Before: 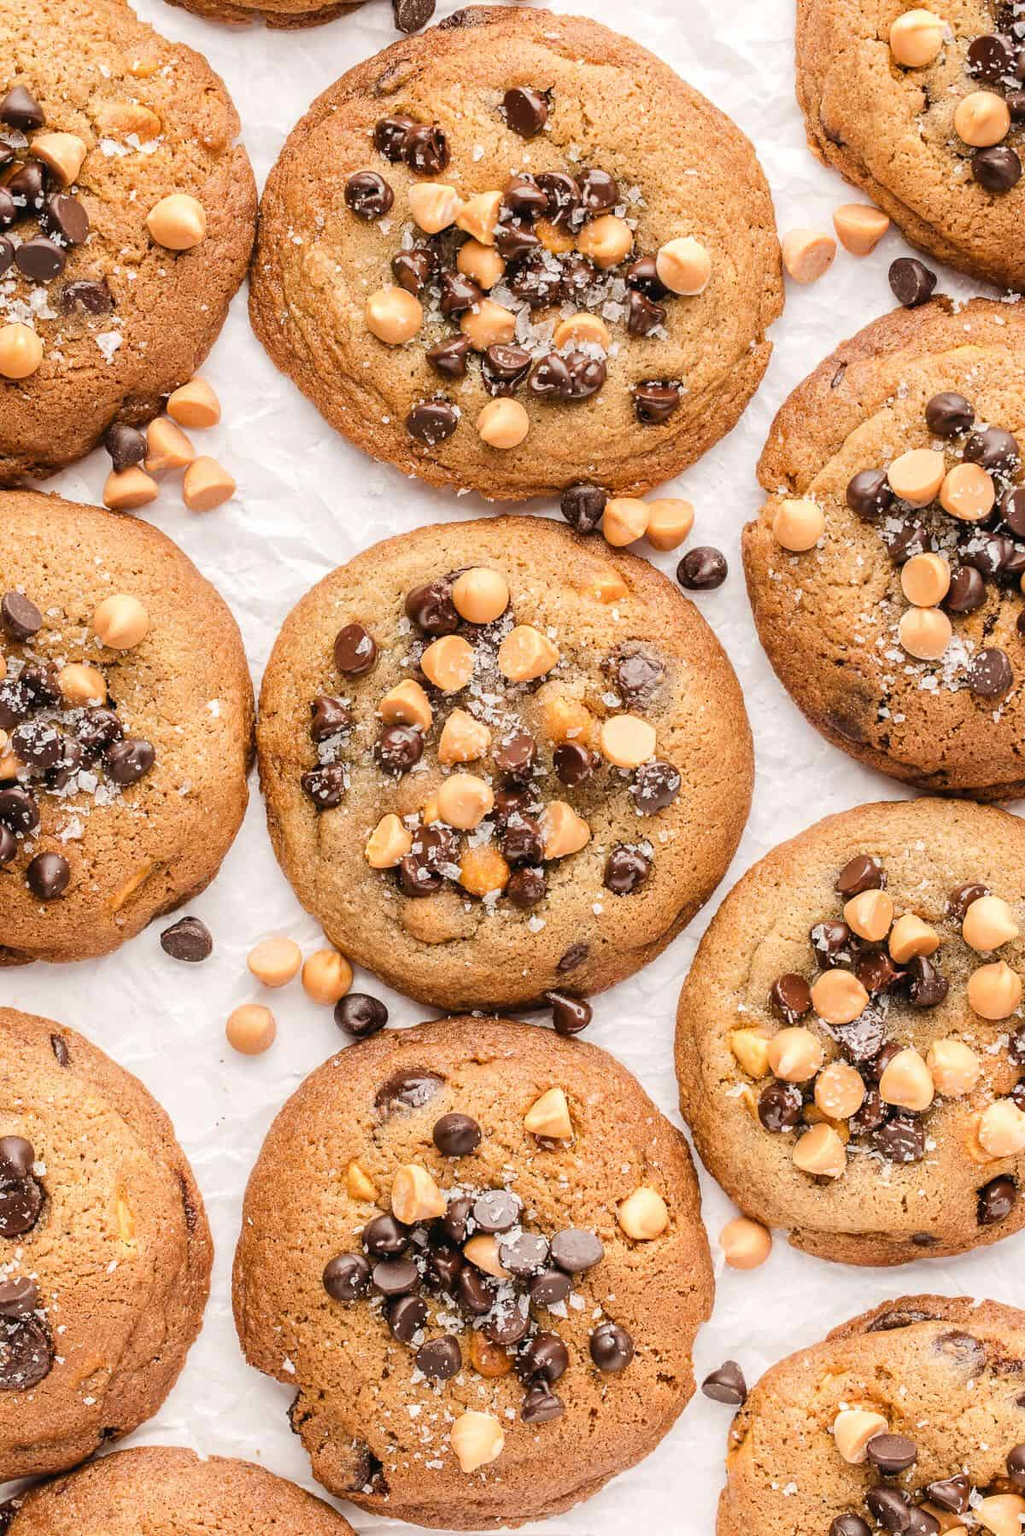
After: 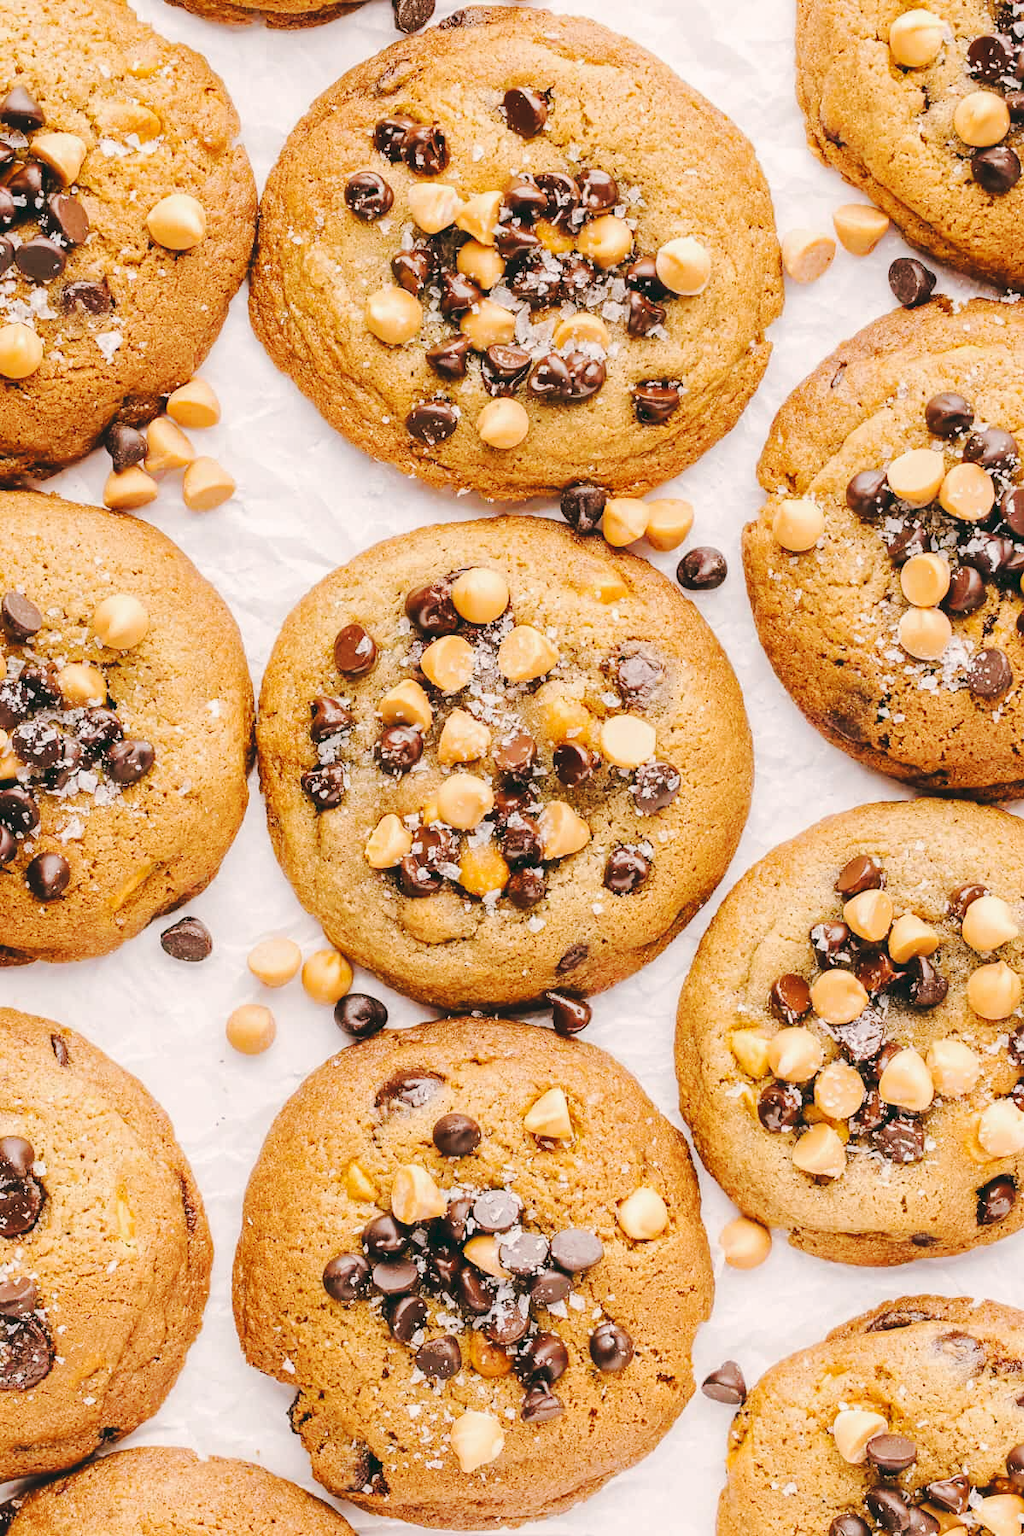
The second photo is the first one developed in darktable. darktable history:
tone curve: curves: ch0 [(0, 0) (0.003, 0.076) (0.011, 0.081) (0.025, 0.084) (0.044, 0.092) (0.069, 0.1) (0.1, 0.117) (0.136, 0.144) (0.177, 0.186) (0.224, 0.237) (0.277, 0.306) (0.335, 0.39) (0.399, 0.494) (0.468, 0.574) (0.543, 0.666) (0.623, 0.722) (0.709, 0.79) (0.801, 0.855) (0.898, 0.926) (1, 1)], preserve colors none
color look up table: target L [96.16, 91.66, 88.54, 82.46, 68.8, 59.36, 53.57, 55.19, 41.74, 57.71, 30.26, 30.03, 6.835, 200.37, 80.67, 77.72, 72.47, 71.58, 68.31, 65.96, 53.31, 49.31, 48.08, 45.85, 30.91, 30.85, 22.99, 17.86, 87.9, 74.1, 65.96, 66.04, 56.78, 51.36, 45.89, 42.46, 43.58, 36.22, 13.37, 2.116, 95.34, 87.5, 80.51, 77.34, 67.84, 58.93, 50.61, 37.16, 40.48], target a [-2.143, -20.55, -22.9, -40.26, -52.48, -30.27, -51.28, -20.8, -33.97, -46.97, -26.53, -10.37, -21.72, 0, 8.289, -0.141, 28.23, 38.34, 6.685, 41.62, 20.72, 68.96, 40.34, 58.77, 6.011, 43.89, 39.4, 27.48, 17.89, 51.39, 61.1, 73.2, 78.12, 51.36, 71.23, 38.59, 64.23, 17.51, 22.17, -3.72, -0.495, -54.61, -34.61, -33.41, -7.847, -25.62, -3.955, -11.38, -22.48], target b [13.35, 46.25, 5.262, 28.46, 21.62, 44.92, 34.45, 25.86, 26.94, 9.785, 21.15, 34.01, 10.96, 0, 40.93, 76.67, 72.25, 16.05, 10.19, 47.44, 30.77, 58.55, 50.55, 31.85, 3.647, 52.26, 5.141, 30.09, -15.34, -36.77, -6.942, -51.55, -33.19, -36.81, -6.863, -13.85, -55.65, -66.44, -41.33, -16.04, 0.42, -13.27, -25.56, -0.102, -22.73, -33.37, -46.32, -19.62, -3.631], num patches 49
